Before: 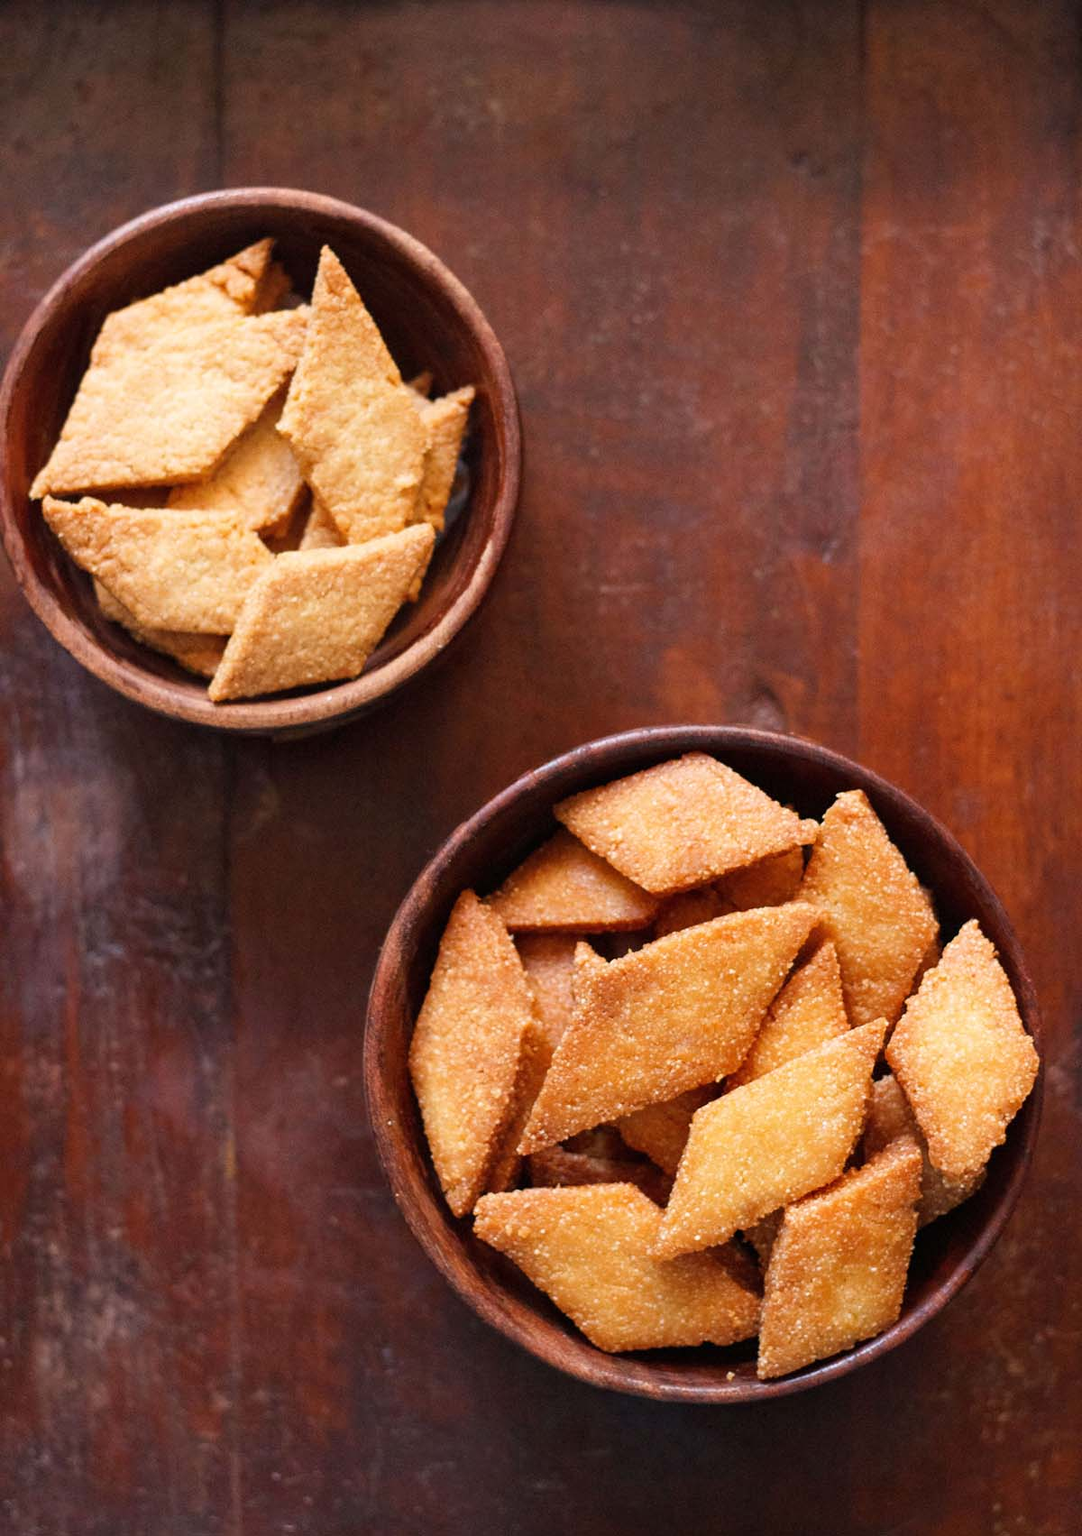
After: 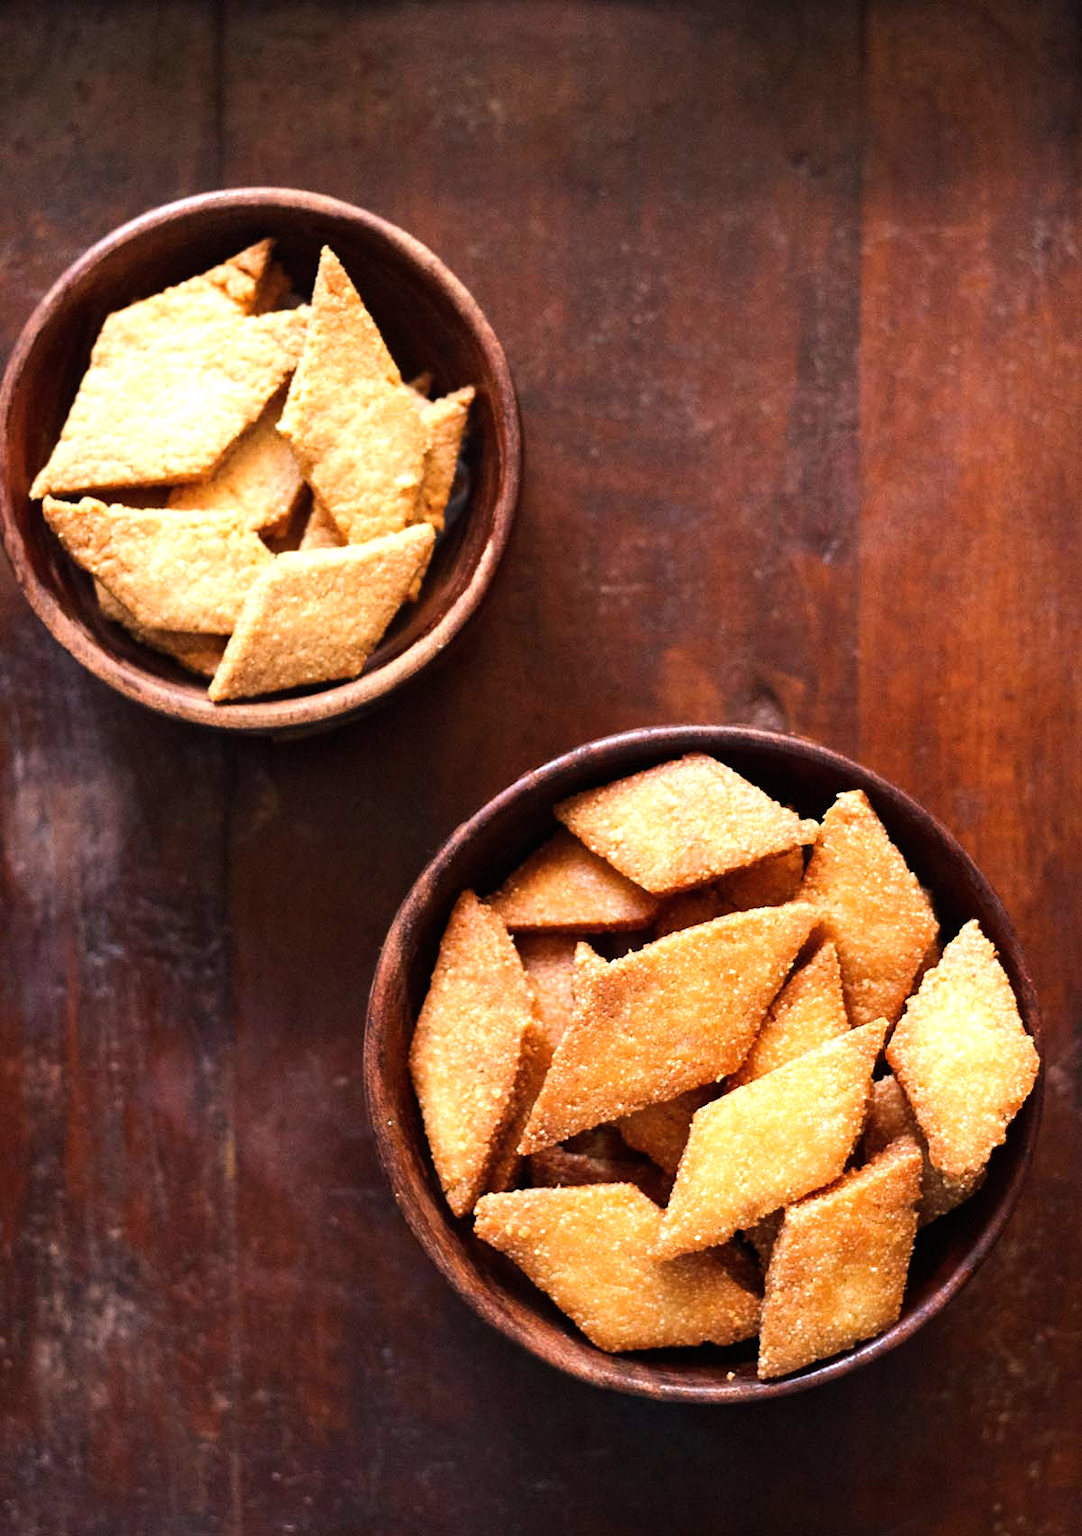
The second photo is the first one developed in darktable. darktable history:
exposure: compensate highlight preservation false
tone equalizer: -8 EV -0.75 EV, -7 EV -0.7 EV, -6 EV -0.6 EV, -5 EV -0.4 EV, -3 EV 0.4 EV, -2 EV 0.6 EV, -1 EV 0.7 EV, +0 EV 0.75 EV, edges refinement/feathering 500, mask exposure compensation -1.57 EV, preserve details no
